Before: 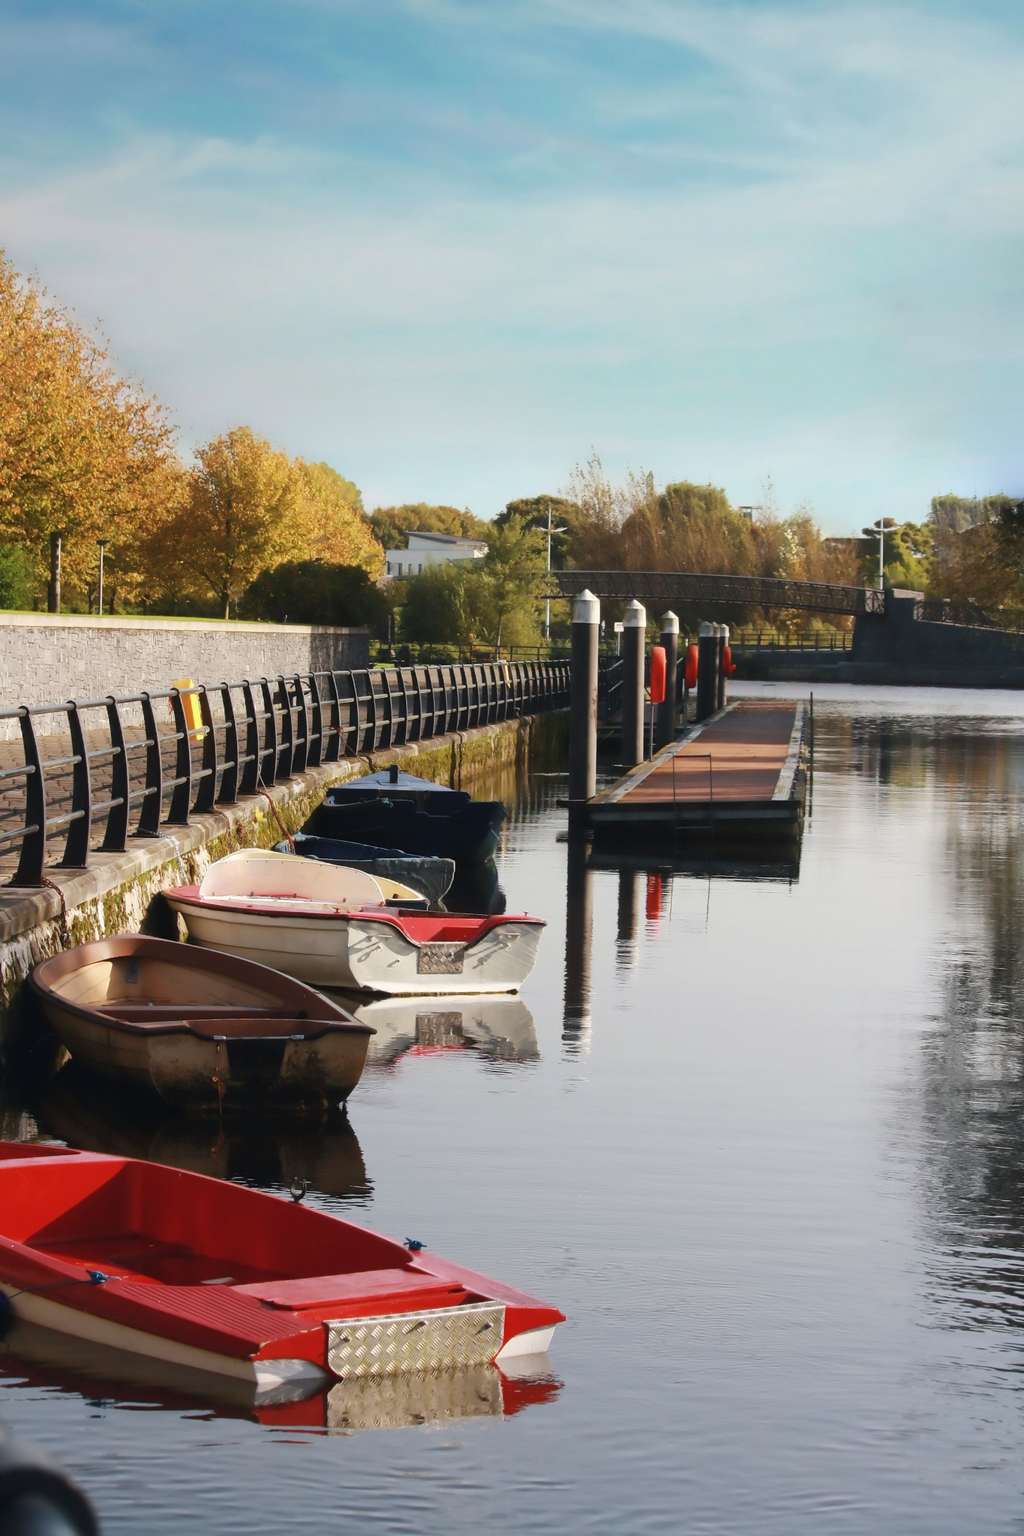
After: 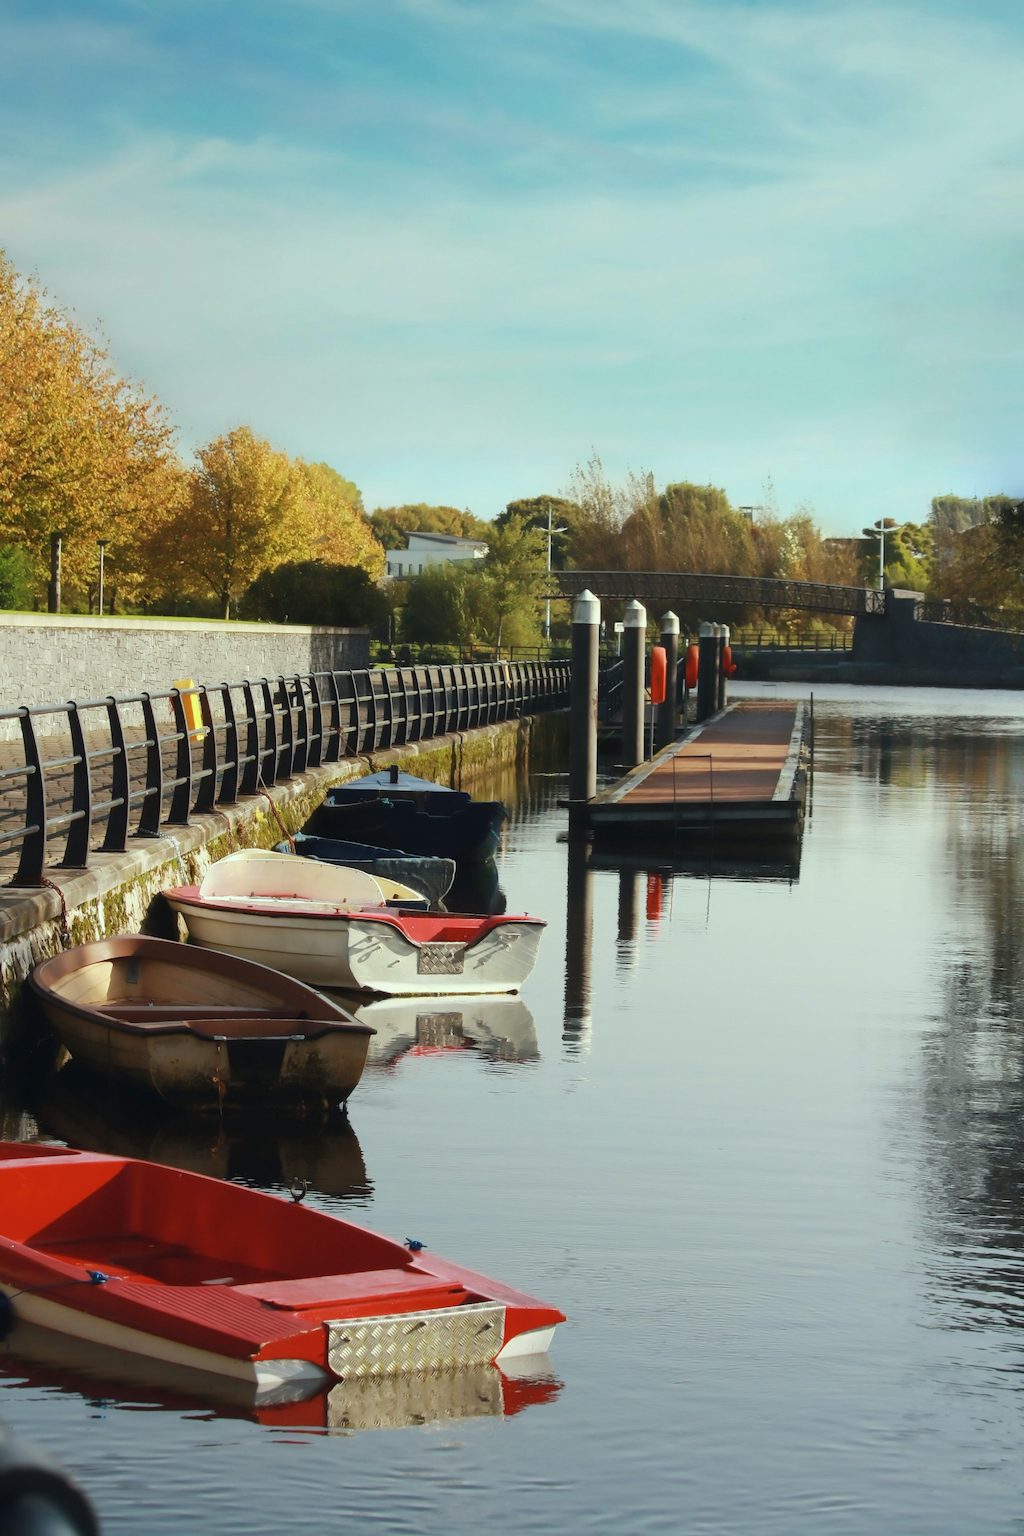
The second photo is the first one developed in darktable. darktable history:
color correction: highlights a* -8.49, highlights b* 3.07
